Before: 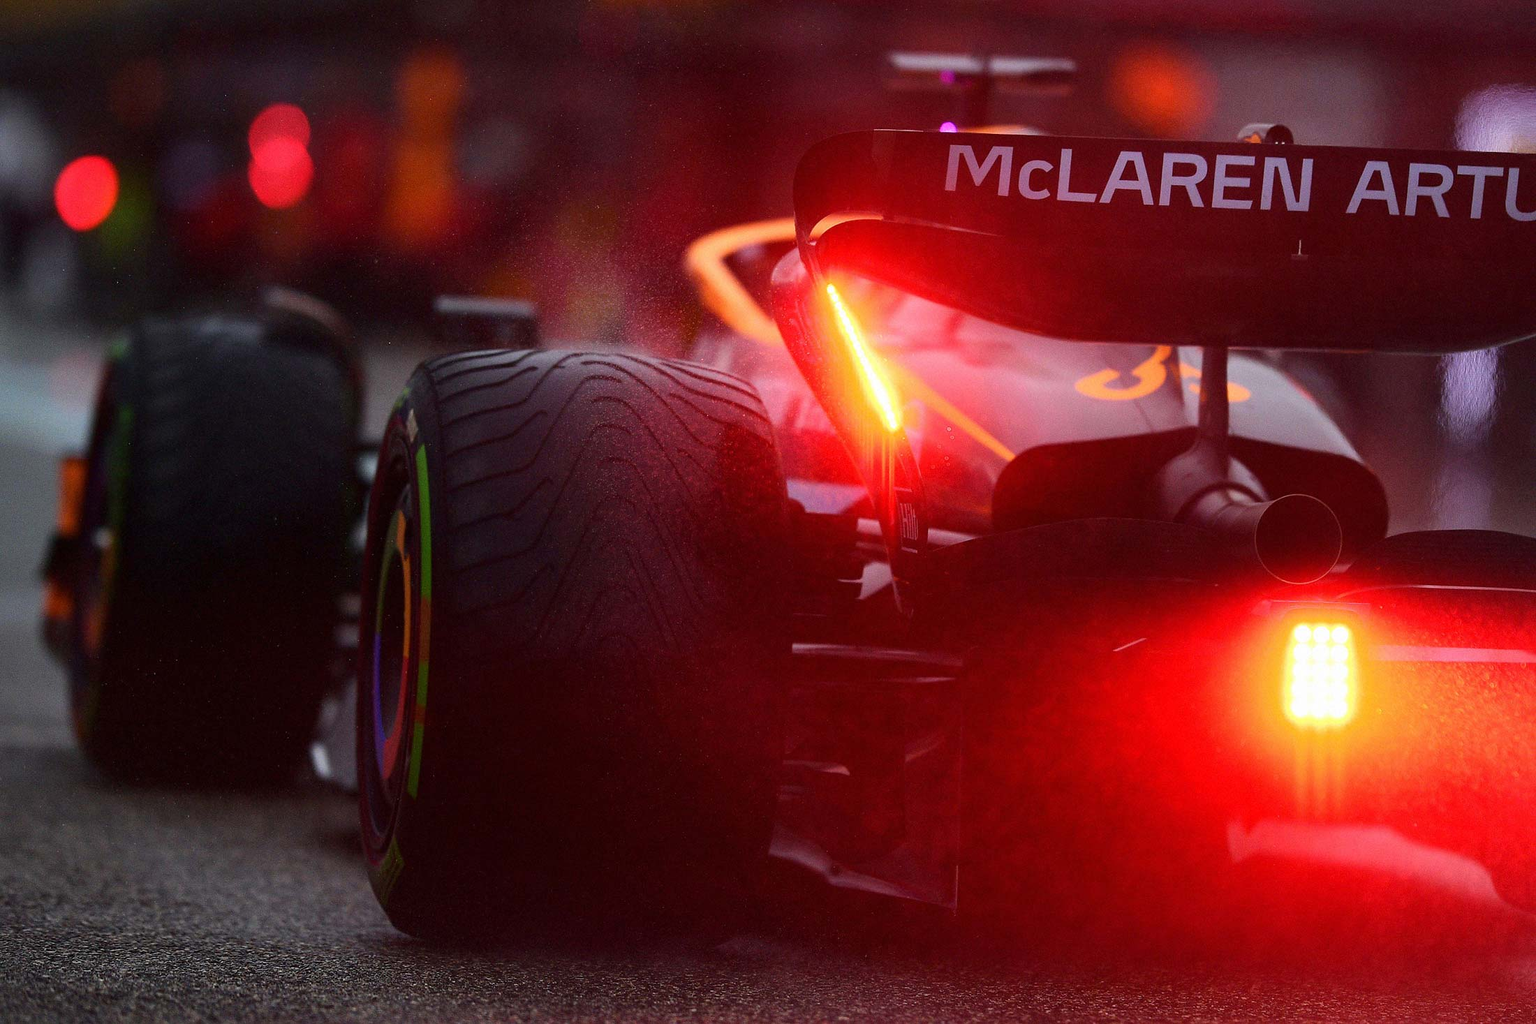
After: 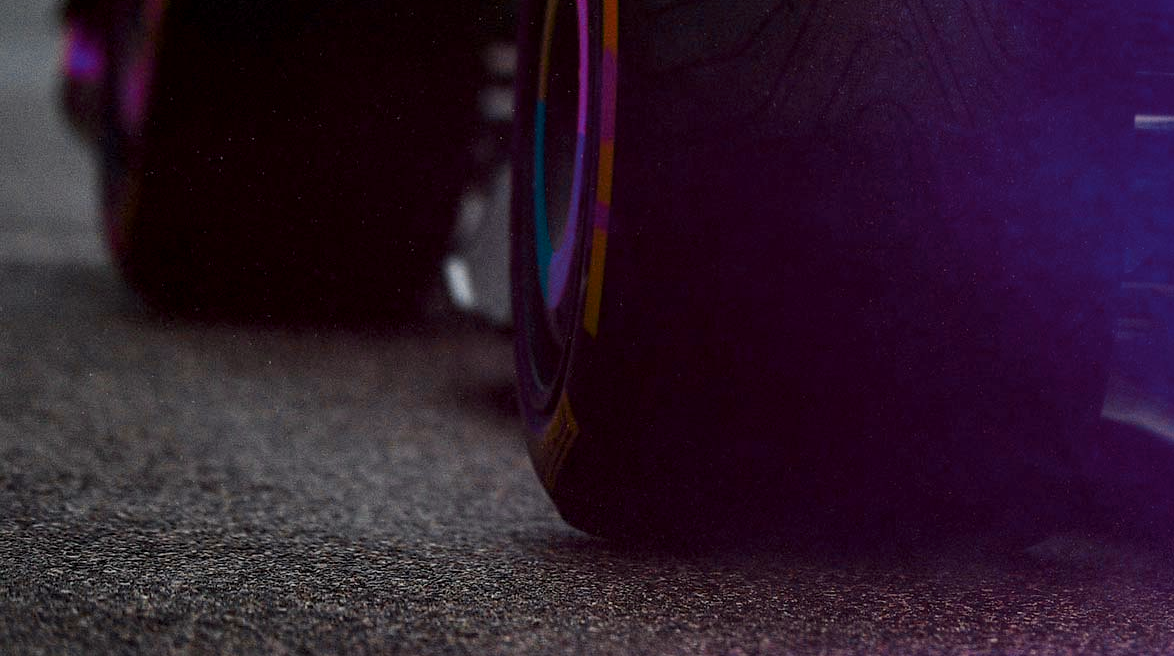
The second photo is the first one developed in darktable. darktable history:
color zones: curves: ch0 [(0.826, 0.353)]; ch1 [(0.242, 0.647) (0.889, 0.342)]; ch2 [(0.246, 0.089) (0.969, 0.068)]
crop and rotate: top 55.054%, right 46.628%, bottom 0.18%
local contrast: detail 130%
